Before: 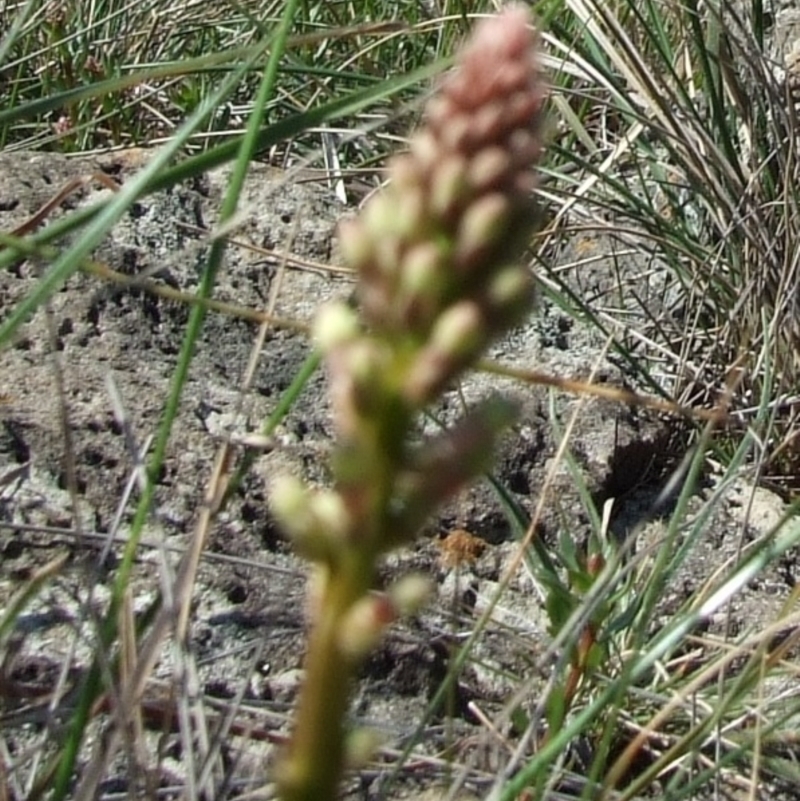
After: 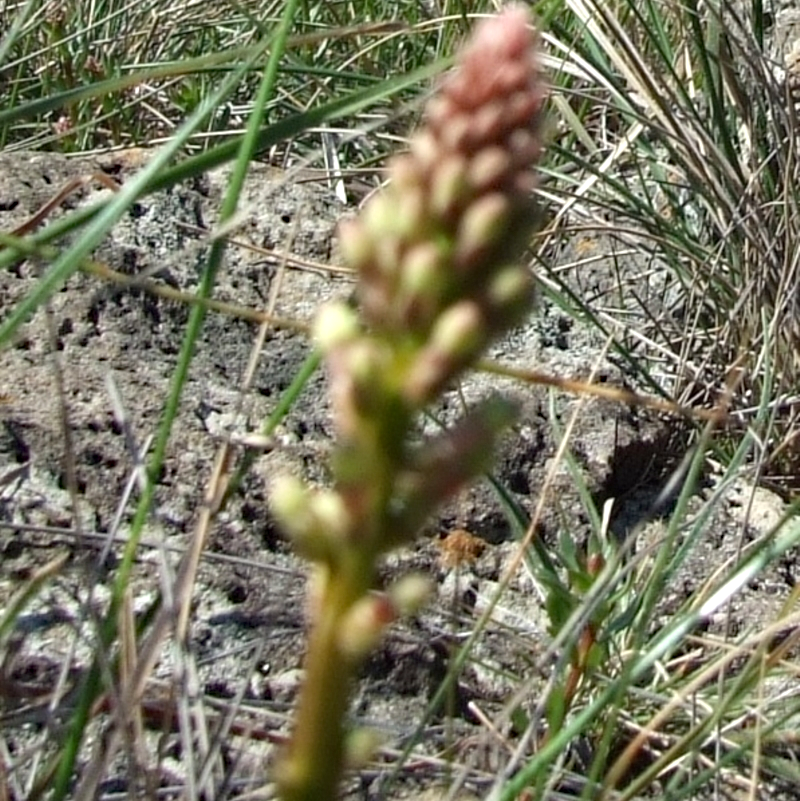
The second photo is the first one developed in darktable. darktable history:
haze removal: adaptive false
exposure: exposure 0.296 EV, compensate highlight preservation false
